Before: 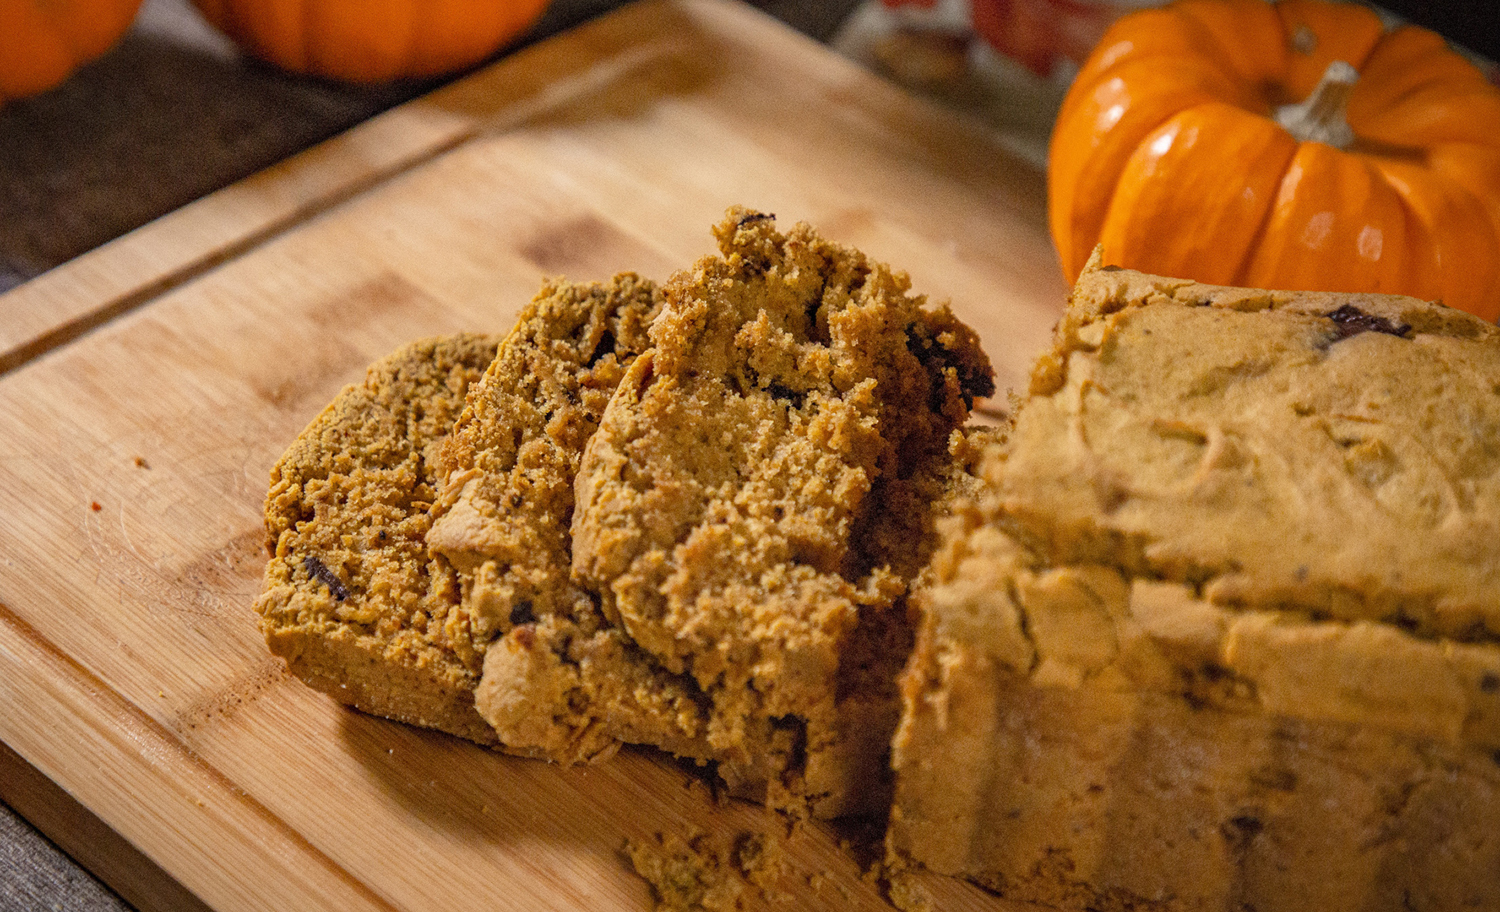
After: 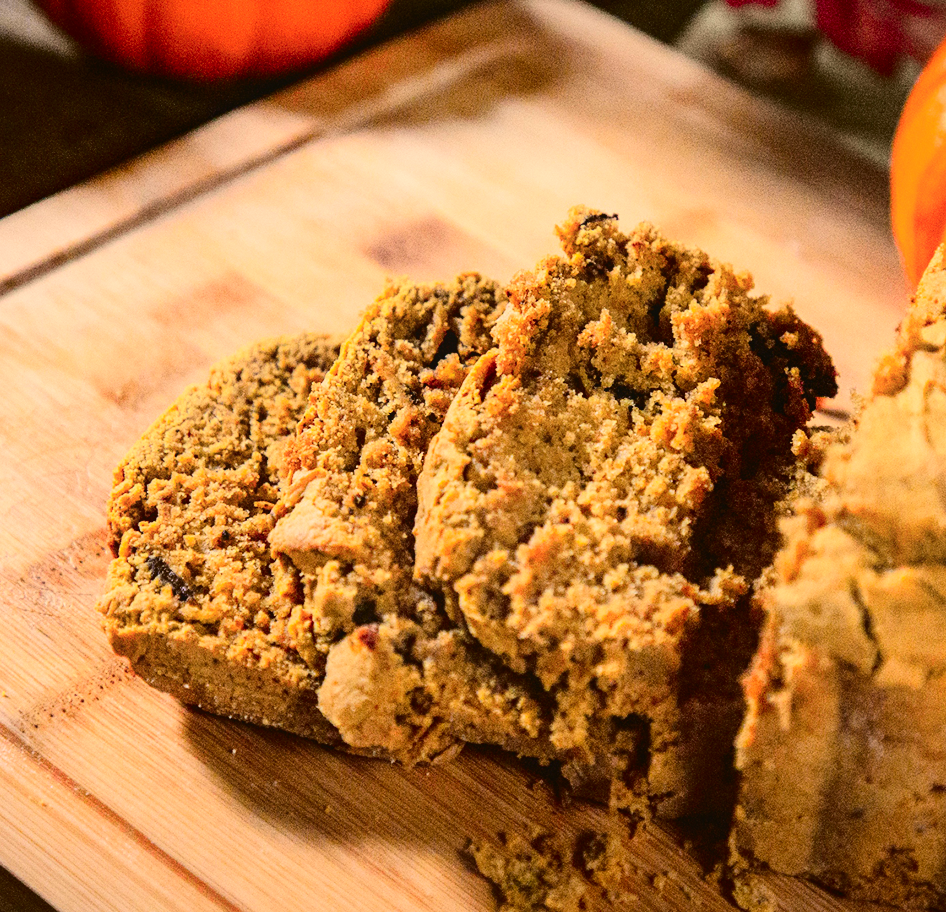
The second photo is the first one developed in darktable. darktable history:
tone curve: curves: ch0 [(0, 0.006) (0.184, 0.117) (0.405, 0.46) (0.456, 0.528) (0.634, 0.728) (0.877, 0.89) (0.984, 0.935)]; ch1 [(0, 0) (0.443, 0.43) (0.492, 0.489) (0.566, 0.579) (0.595, 0.625) (0.608, 0.667) (0.65, 0.729) (1, 1)]; ch2 [(0, 0) (0.33, 0.301) (0.421, 0.443) (0.447, 0.489) (0.495, 0.505) (0.537, 0.583) (0.586, 0.591) (0.663, 0.686) (1, 1)], color space Lab, independent channels, preserve colors none
tone equalizer: -8 EV -0.72 EV, -7 EV -0.67 EV, -6 EV -0.609 EV, -5 EV -0.402 EV, -3 EV 0.395 EV, -2 EV 0.6 EV, -1 EV 0.681 EV, +0 EV 0.73 EV, edges refinement/feathering 500, mask exposure compensation -1.57 EV, preserve details no
crop: left 10.51%, right 26.421%
contrast equalizer: octaves 7, y [[0.783, 0.666, 0.575, 0.77, 0.556, 0.501], [0.5 ×6], [0.5 ×6], [0, 0.02, 0.272, 0.399, 0.062, 0], [0 ×6]], mix -0.193
